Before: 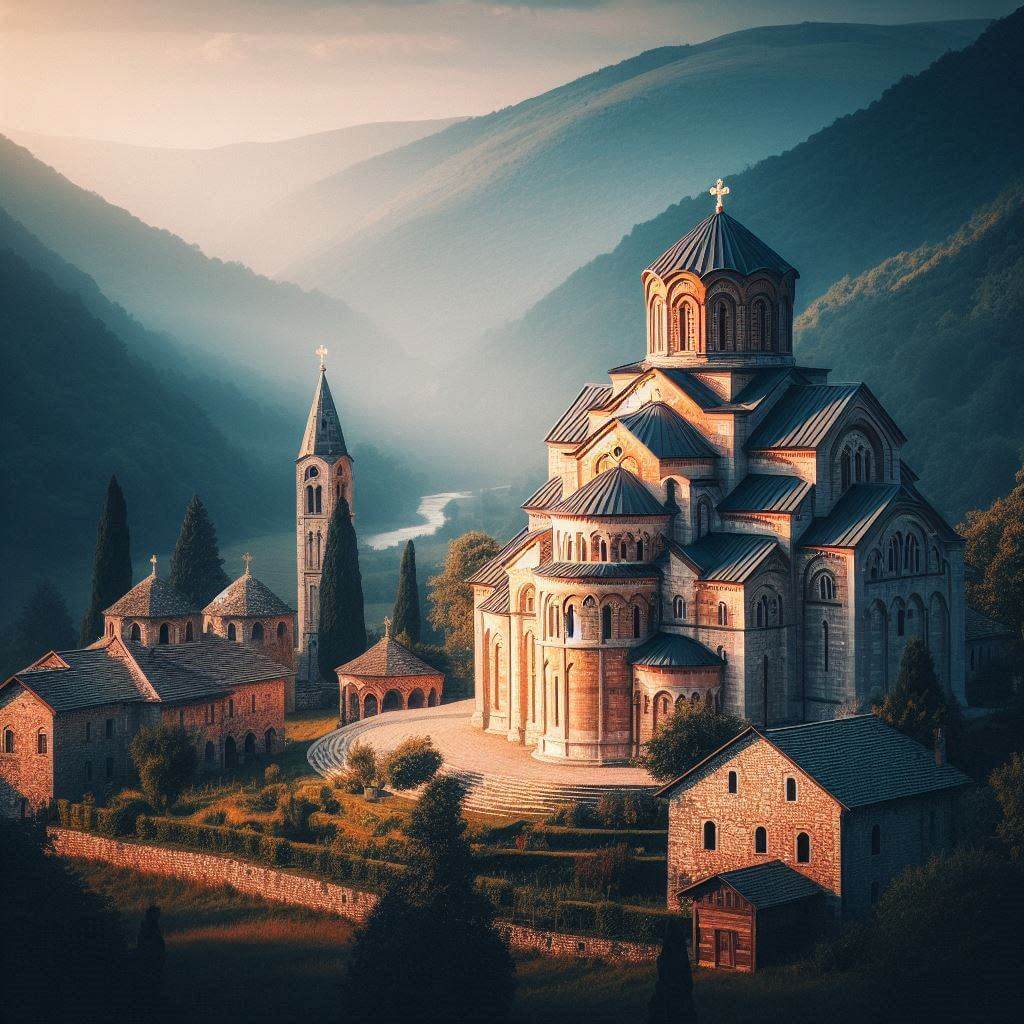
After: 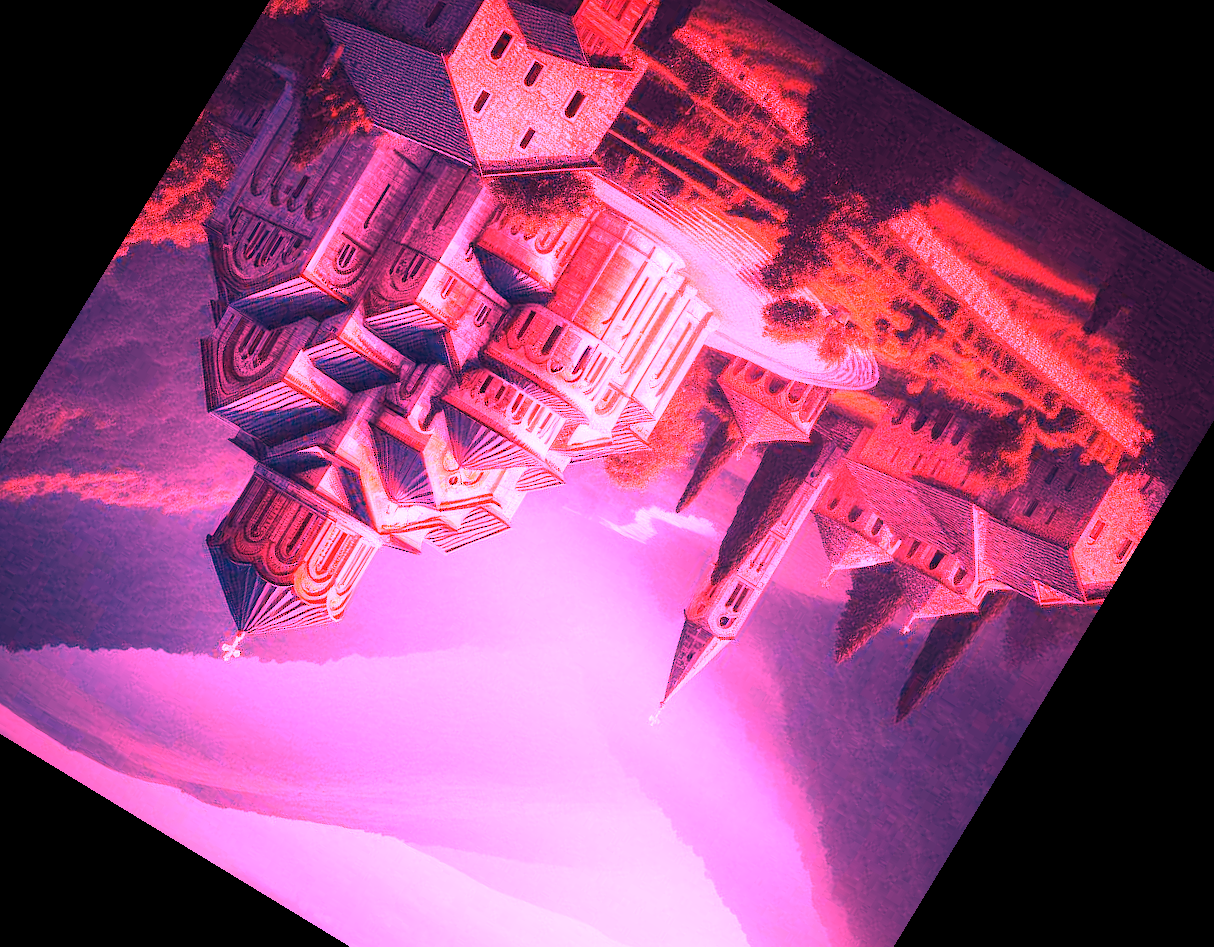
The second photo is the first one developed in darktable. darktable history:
white balance: red 4.26, blue 1.802
crop and rotate: angle 148.68°, left 9.111%, top 15.603%, right 4.588%, bottom 17.041%
